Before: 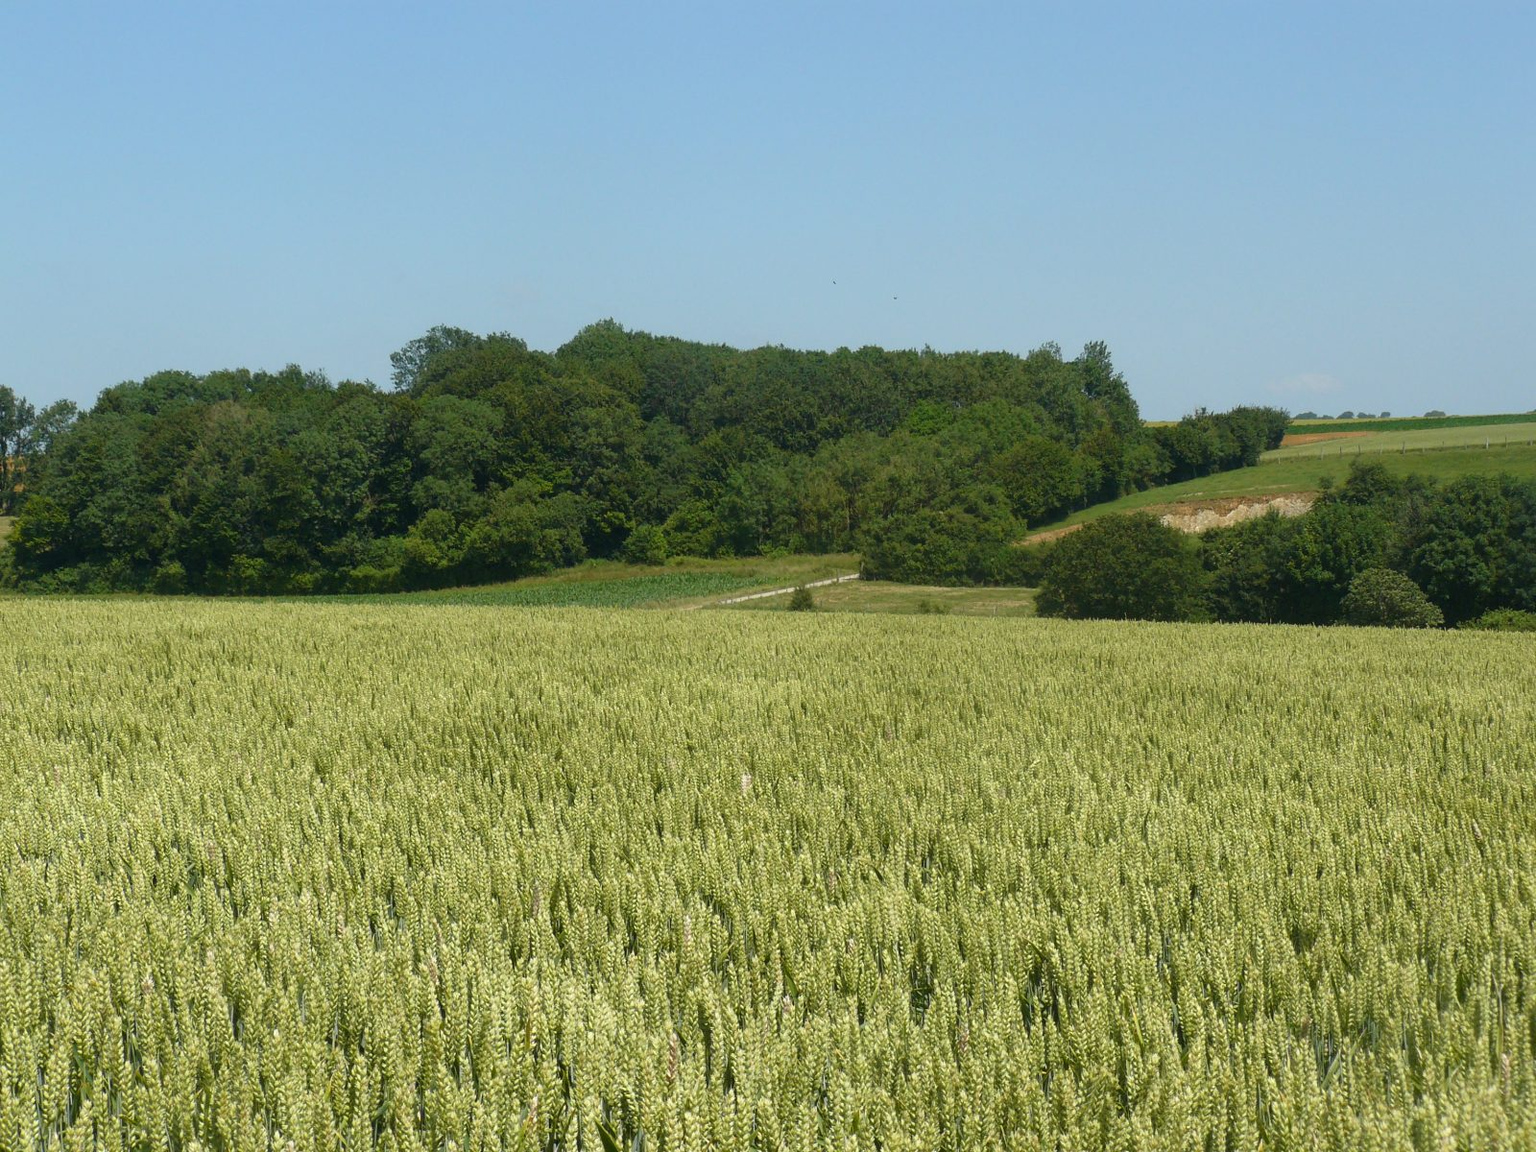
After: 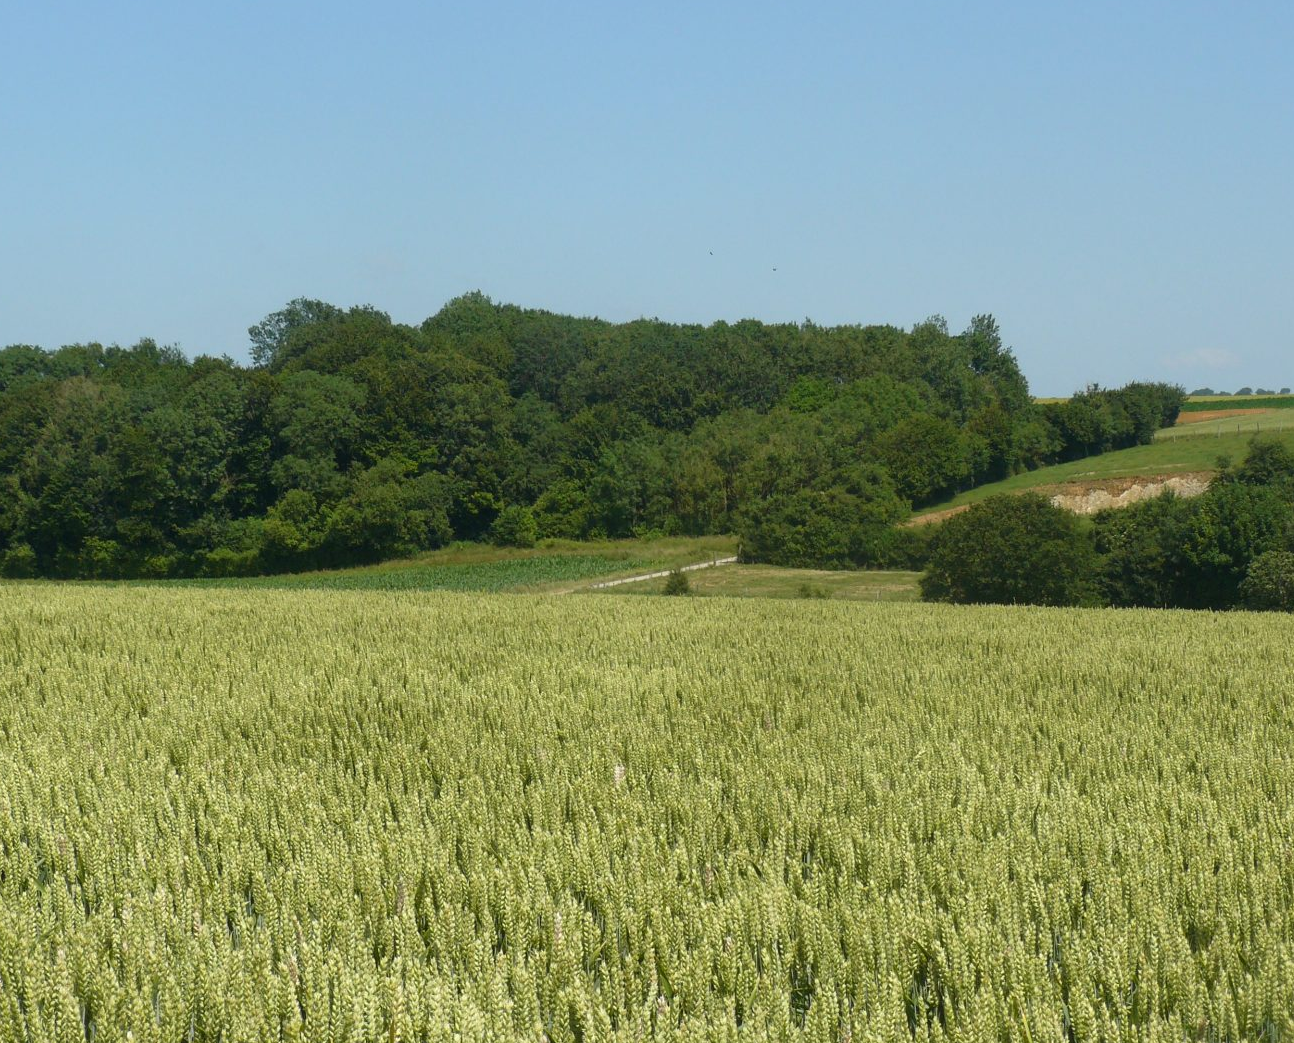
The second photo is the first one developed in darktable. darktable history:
white balance: emerald 1
crop: left 9.929%, top 3.475%, right 9.188%, bottom 9.529%
